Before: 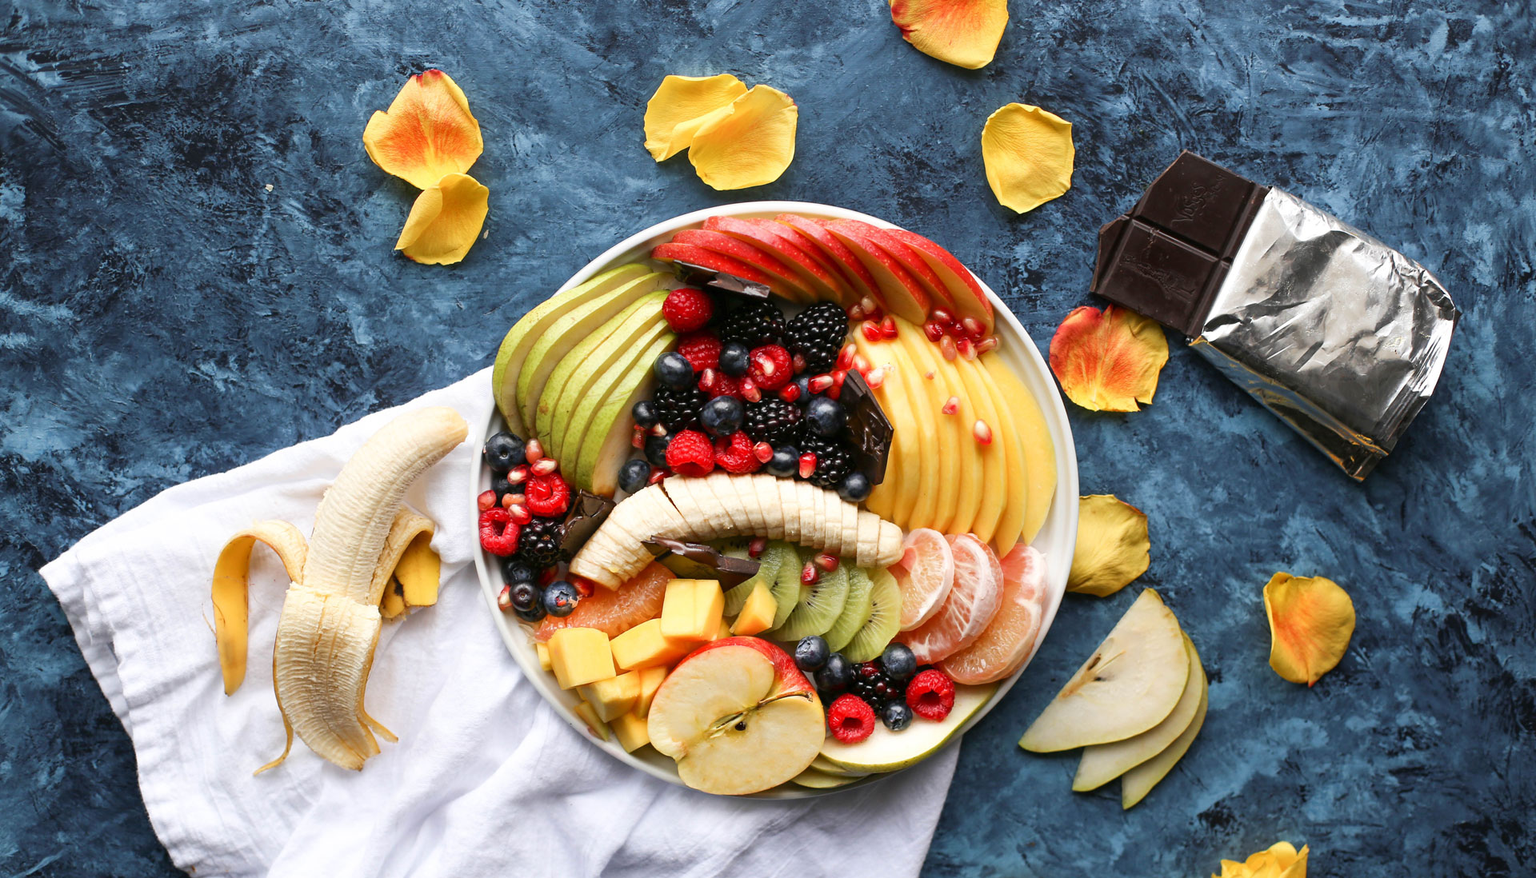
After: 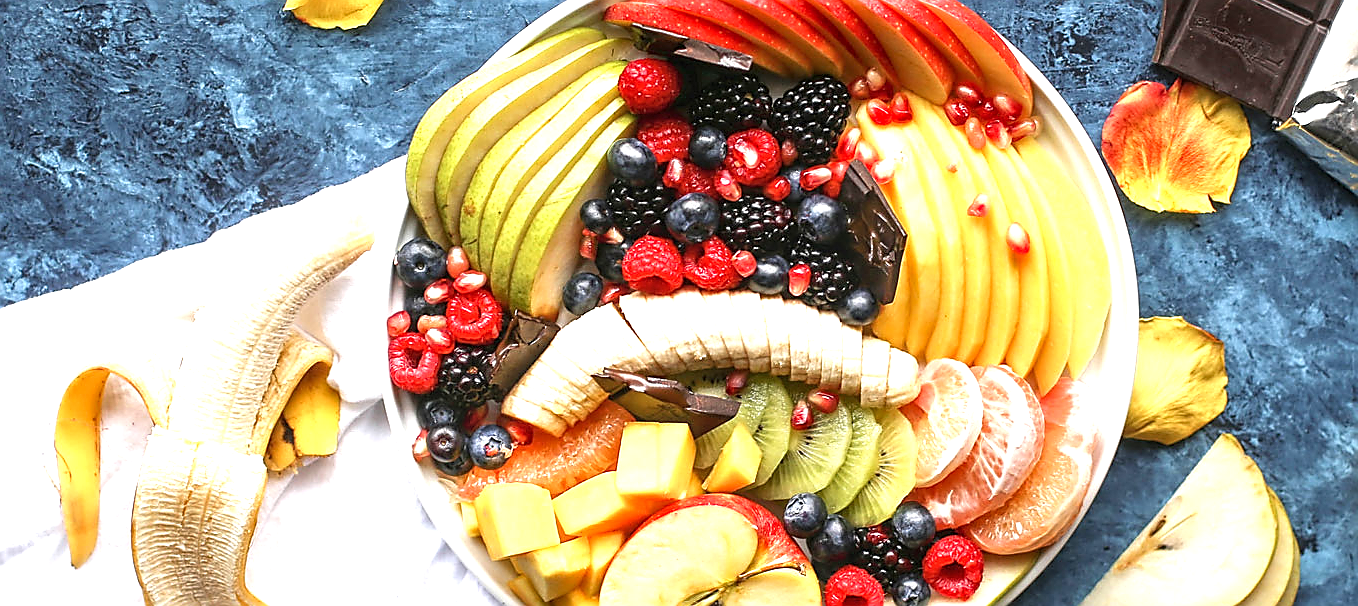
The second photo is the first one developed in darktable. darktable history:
crop: left 10.973%, top 27.579%, right 18.283%, bottom 17.223%
exposure: black level correction 0, exposure 0.892 EV, compensate highlight preservation false
sharpen: radius 1.381, amount 1.266, threshold 0.751
local contrast: on, module defaults
